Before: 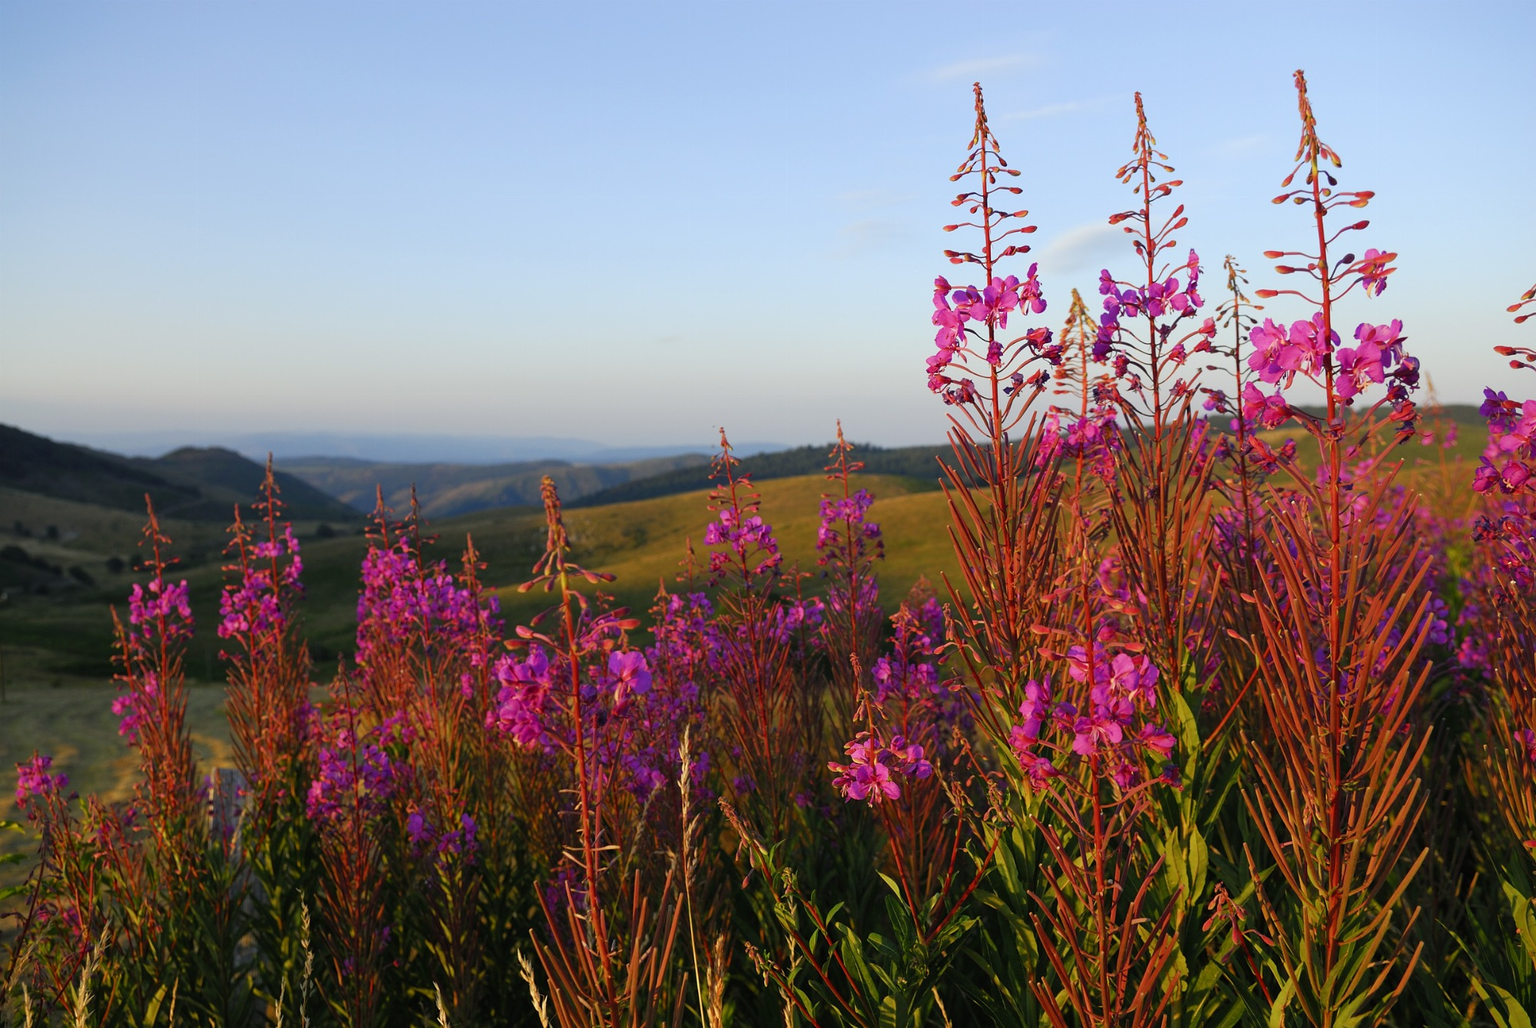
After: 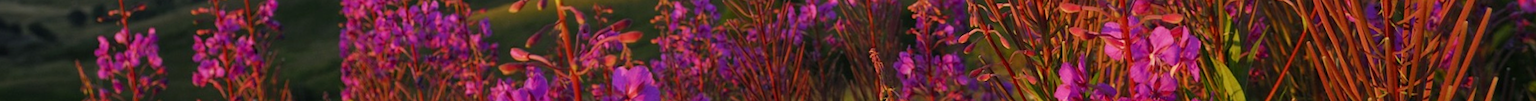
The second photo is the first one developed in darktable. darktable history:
crop and rotate: top 59.084%, bottom 30.916%
exposure: black level correction 0.001, compensate highlight preservation false
rotate and perspective: rotation -4.57°, crop left 0.054, crop right 0.944, crop top 0.087, crop bottom 0.914
